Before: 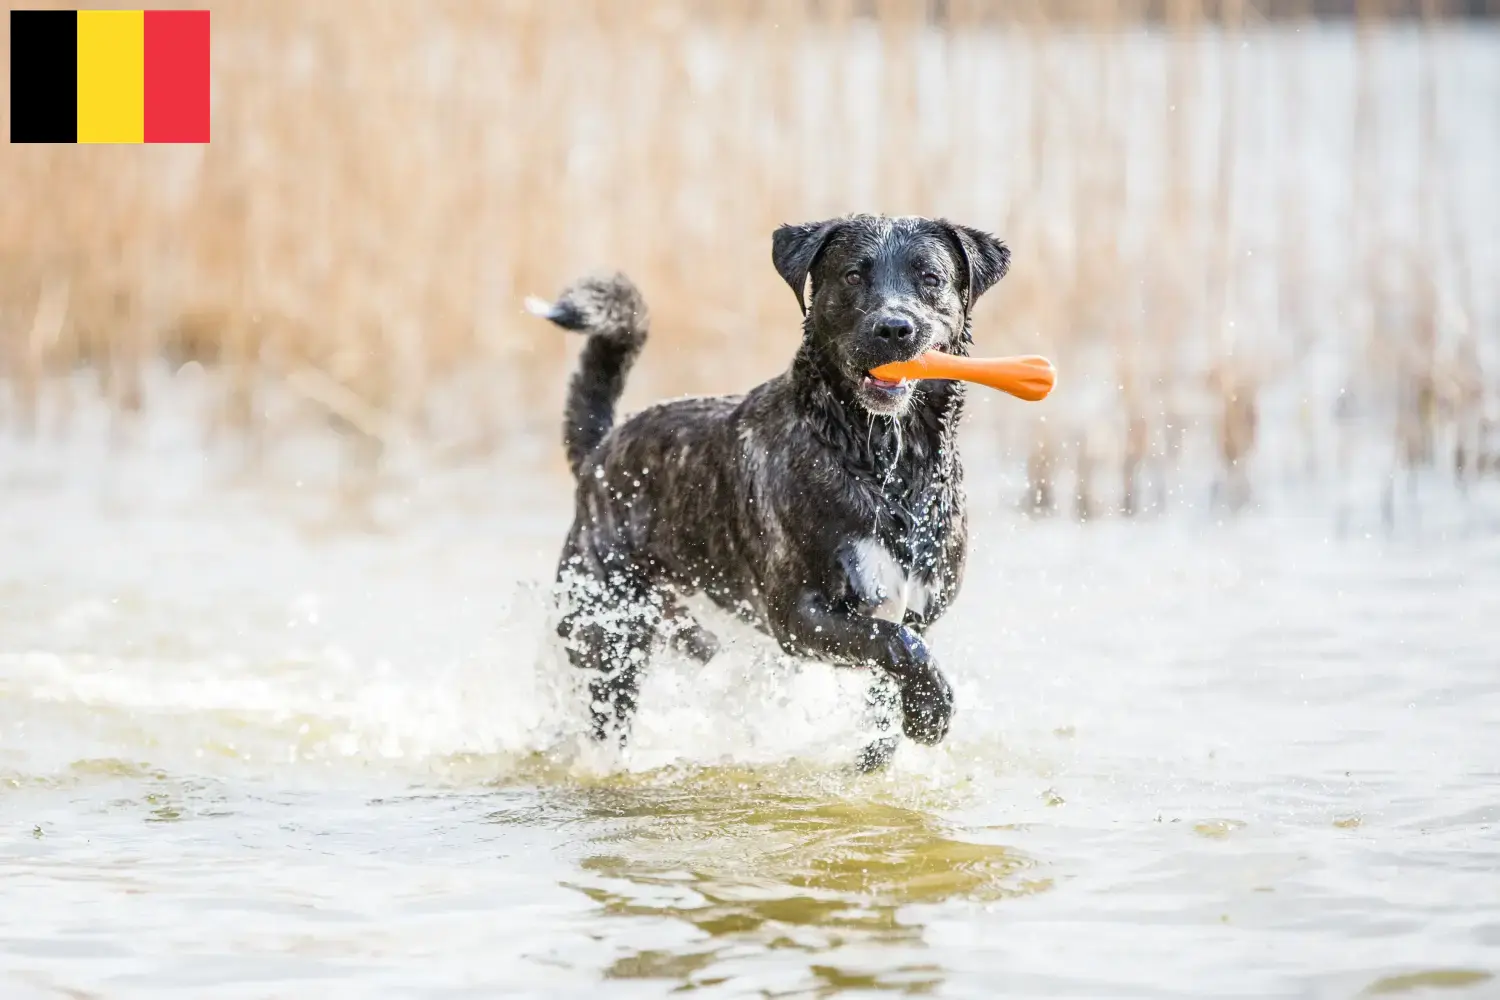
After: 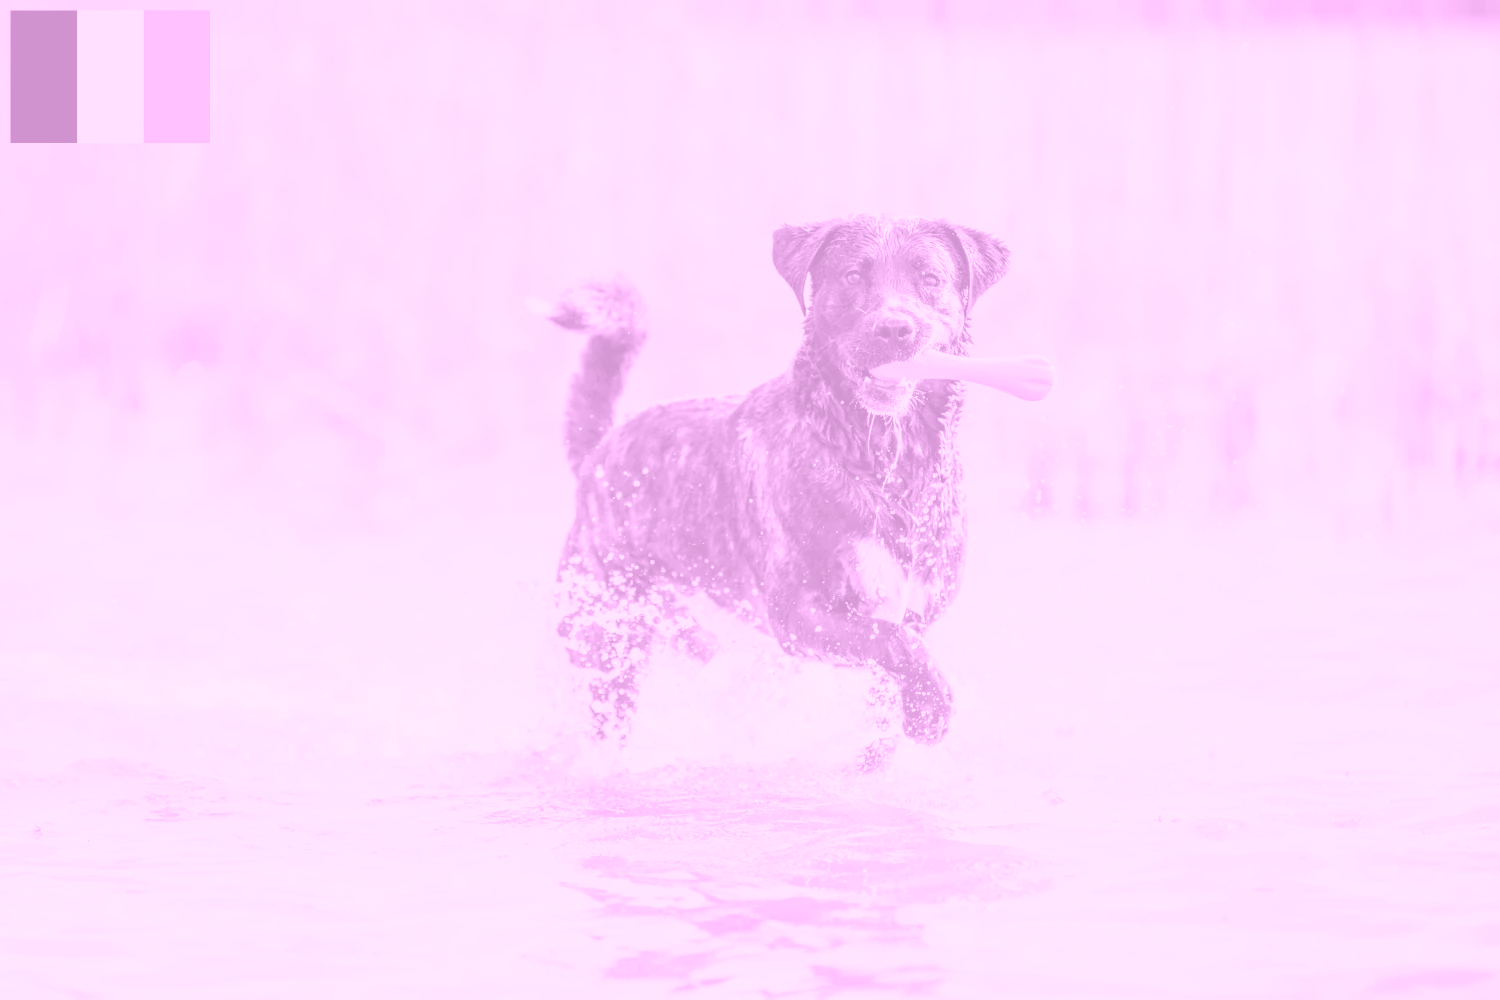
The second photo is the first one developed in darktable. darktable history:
colorize: hue 331.2°, saturation 75%, source mix 30.28%, lightness 70.52%, version 1
exposure: exposure 0.2 EV, compensate highlight preservation false
